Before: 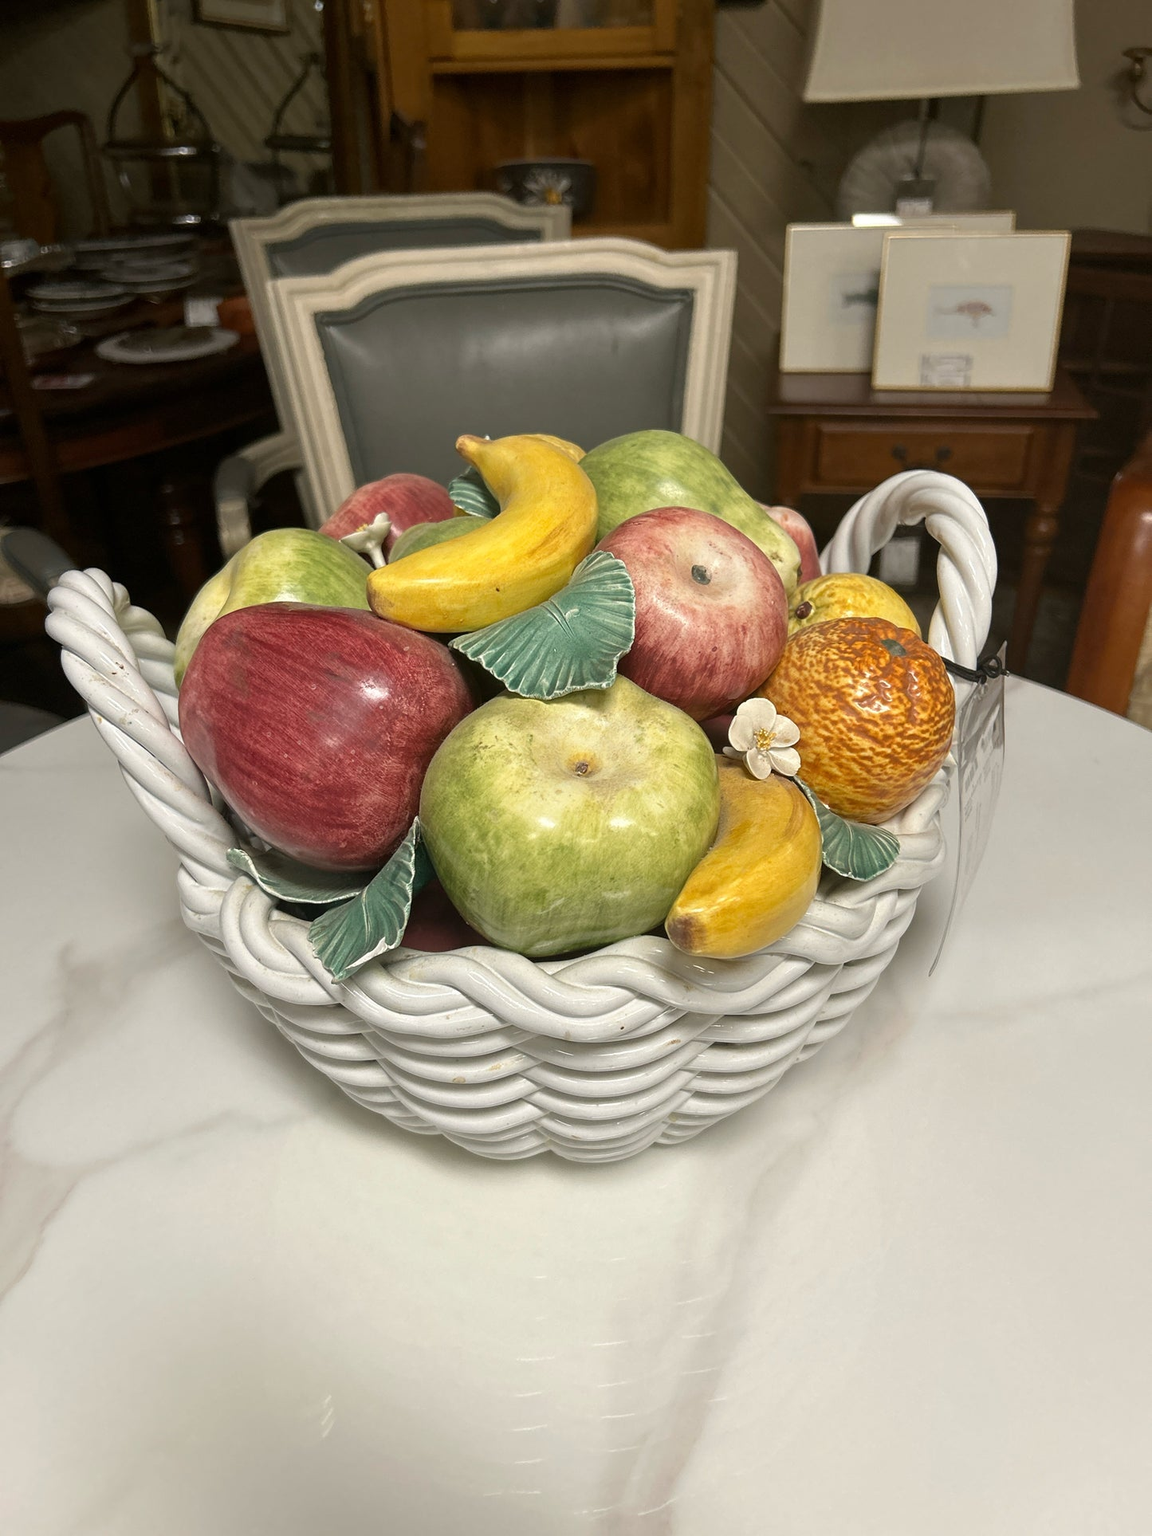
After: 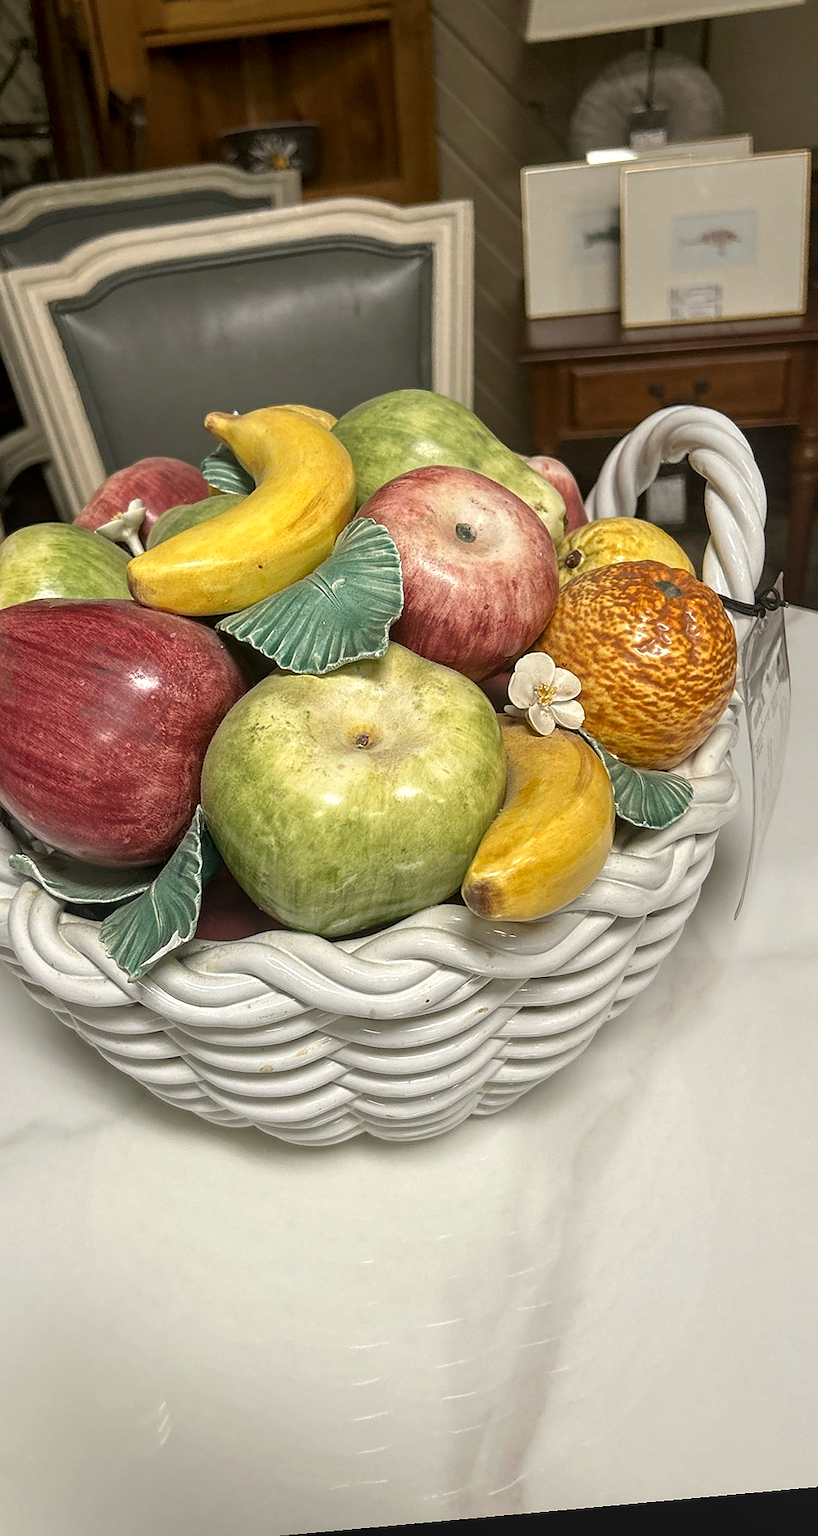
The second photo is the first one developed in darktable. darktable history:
rotate and perspective: rotation -5.2°, automatic cropping off
local contrast: on, module defaults
crop and rotate: left 22.918%, top 5.629%, right 14.711%, bottom 2.247%
sharpen: radius 0.969, amount 0.604
